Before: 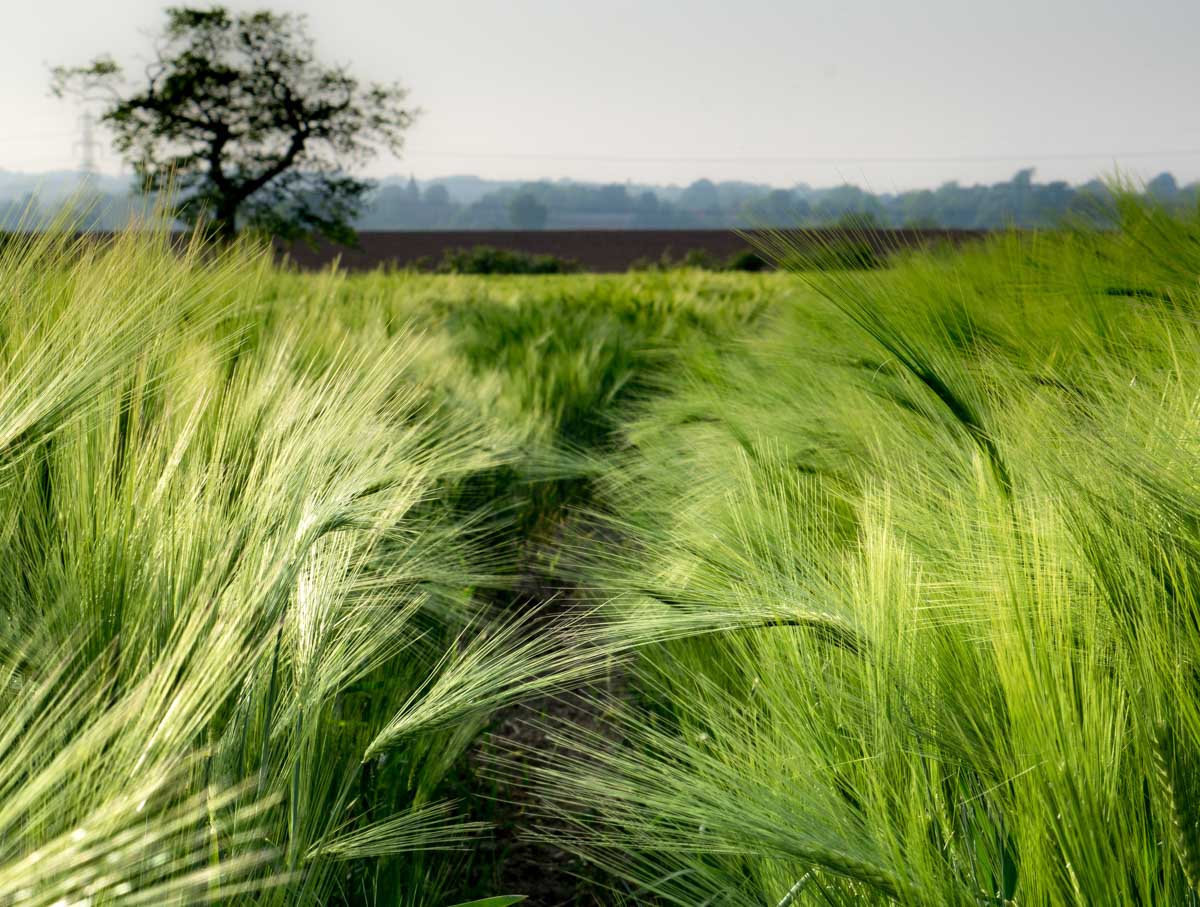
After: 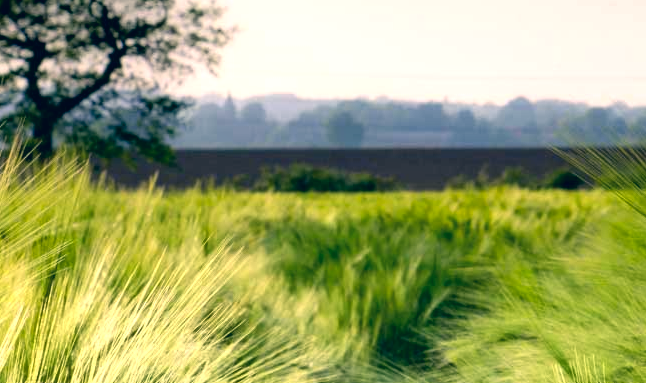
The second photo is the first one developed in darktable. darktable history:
exposure: exposure 0.507 EV, compensate highlight preservation false
crop: left 15.306%, top 9.065%, right 30.789%, bottom 48.638%
shadows and highlights: shadows -88.03, highlights -35.45, shadows color adjustment 99.15%, highlights color adjustment 0%, soften with gaussian
color correction: highlights a* 10.32, highlights b* 14.66, shadows a* -9.59, shadows b* -15.02
white balance: red 0.984, blue 1.059
